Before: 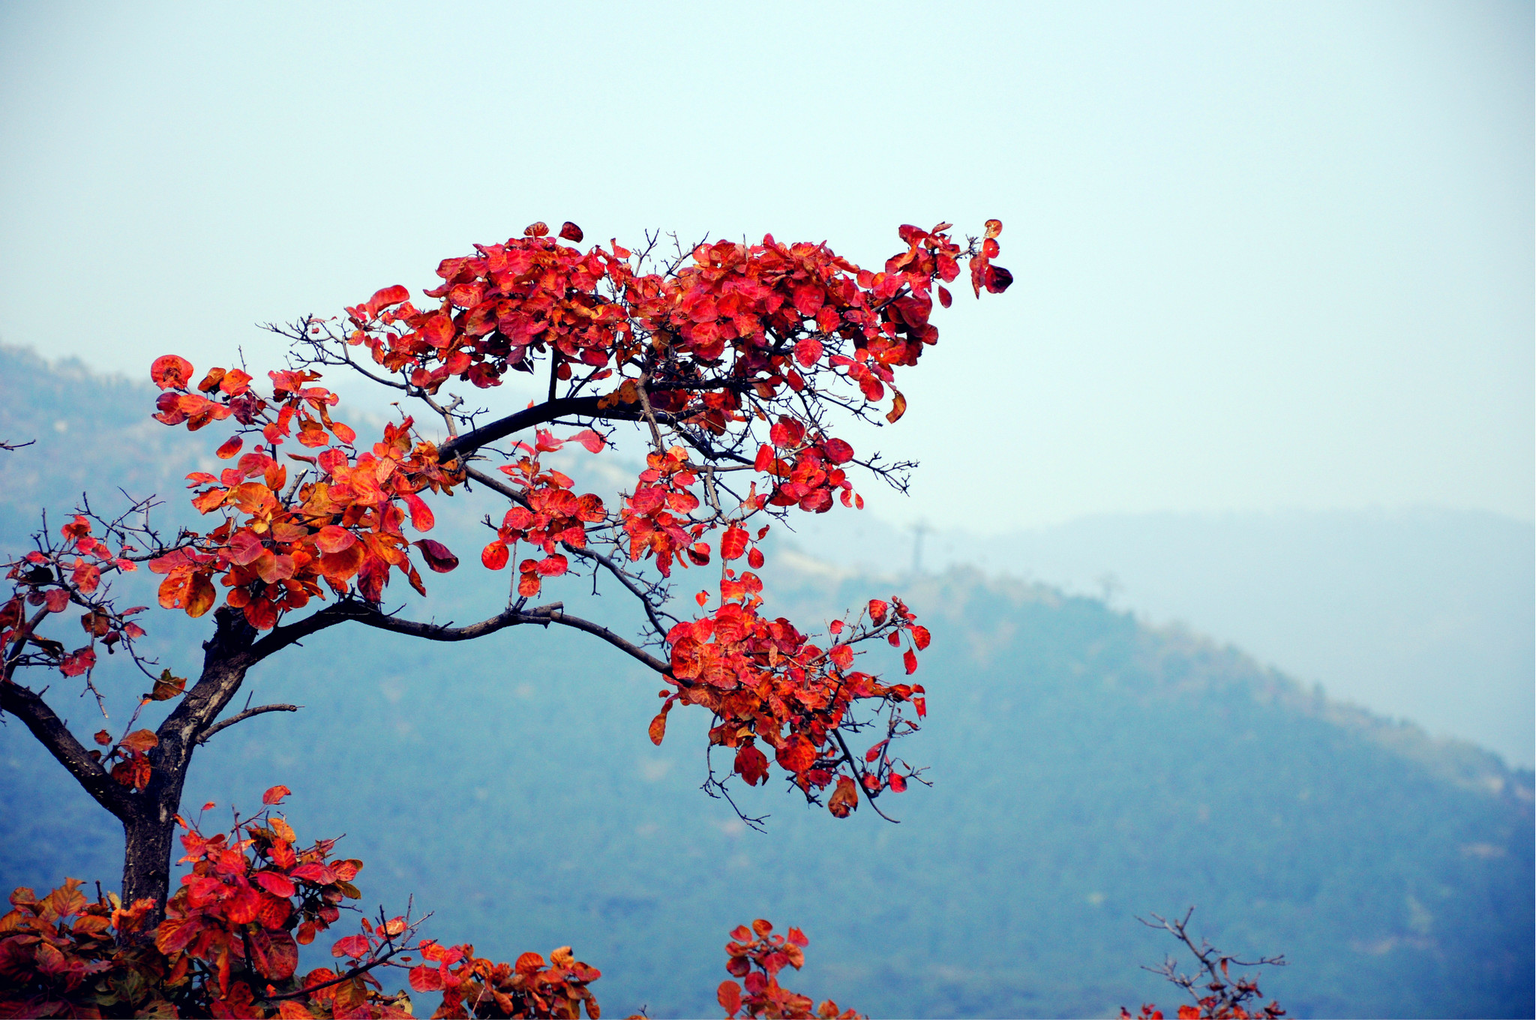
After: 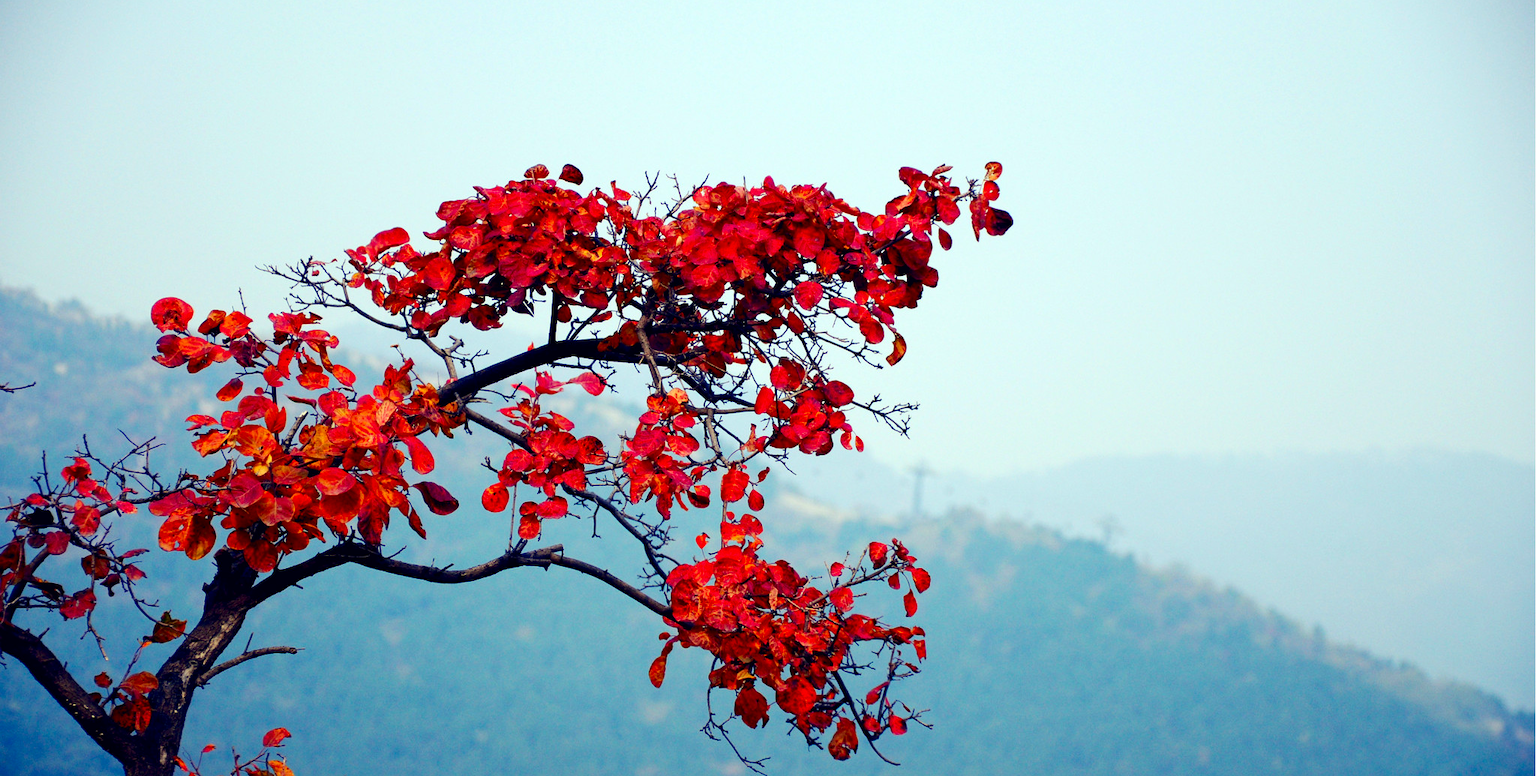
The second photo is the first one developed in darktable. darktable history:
contrast brightness saturation: contrast 0.118, brightness -0.119, saturation 0.201
crop: top 5.665%, bottom 18.184%
